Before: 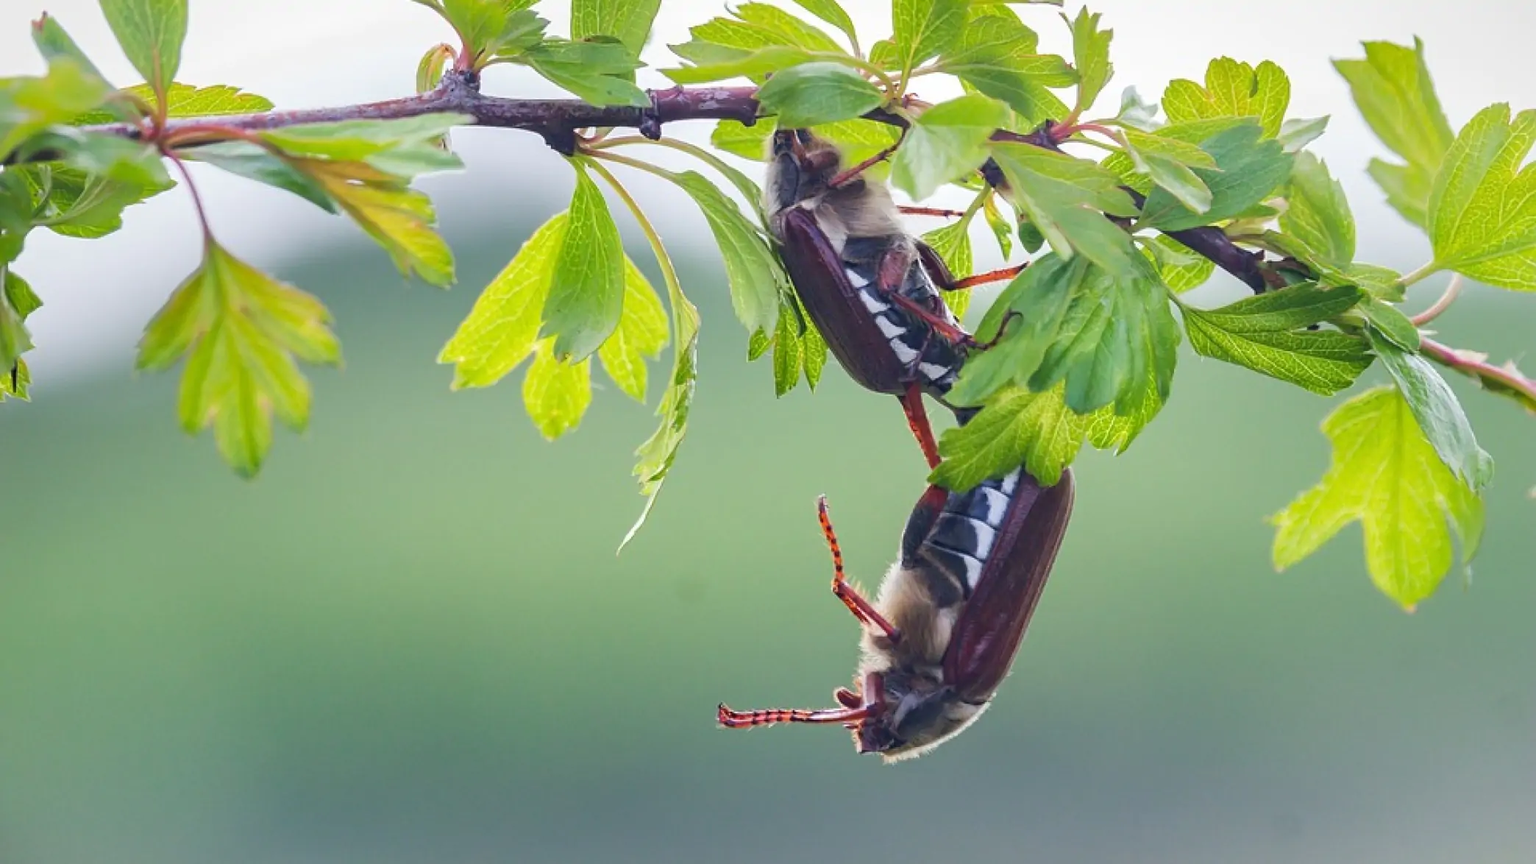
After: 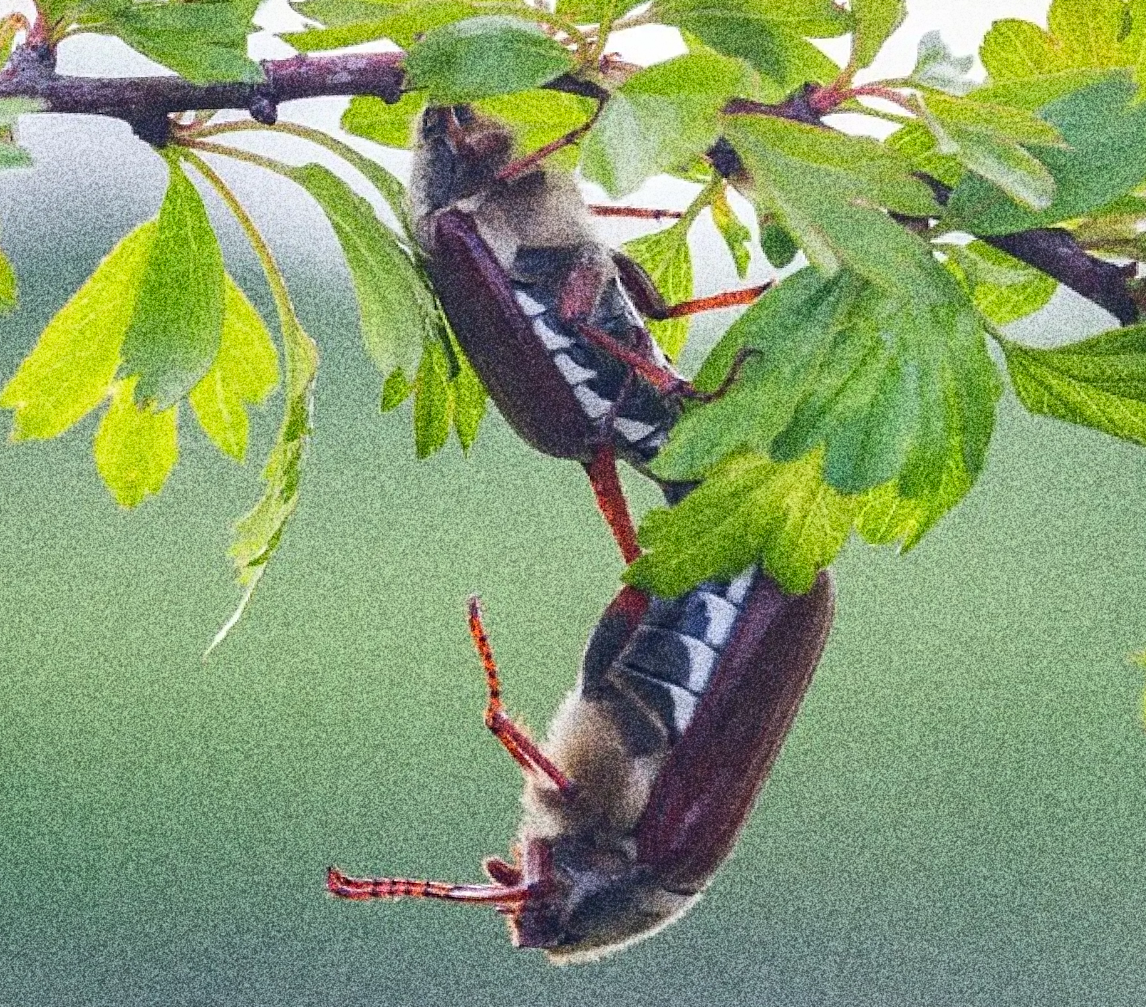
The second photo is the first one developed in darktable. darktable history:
grain: coarseness 30.02 ISO, strength 100%
crop and rotate: left 22.516%, right 21.234%
rotate and perspective: rotation 1.69°, lens shift (vertical) -0.023, lens shift (horizontal) -0.291, crop left 0.025, crop right 0.988, crop top 0.092, crop bottom 0.842
